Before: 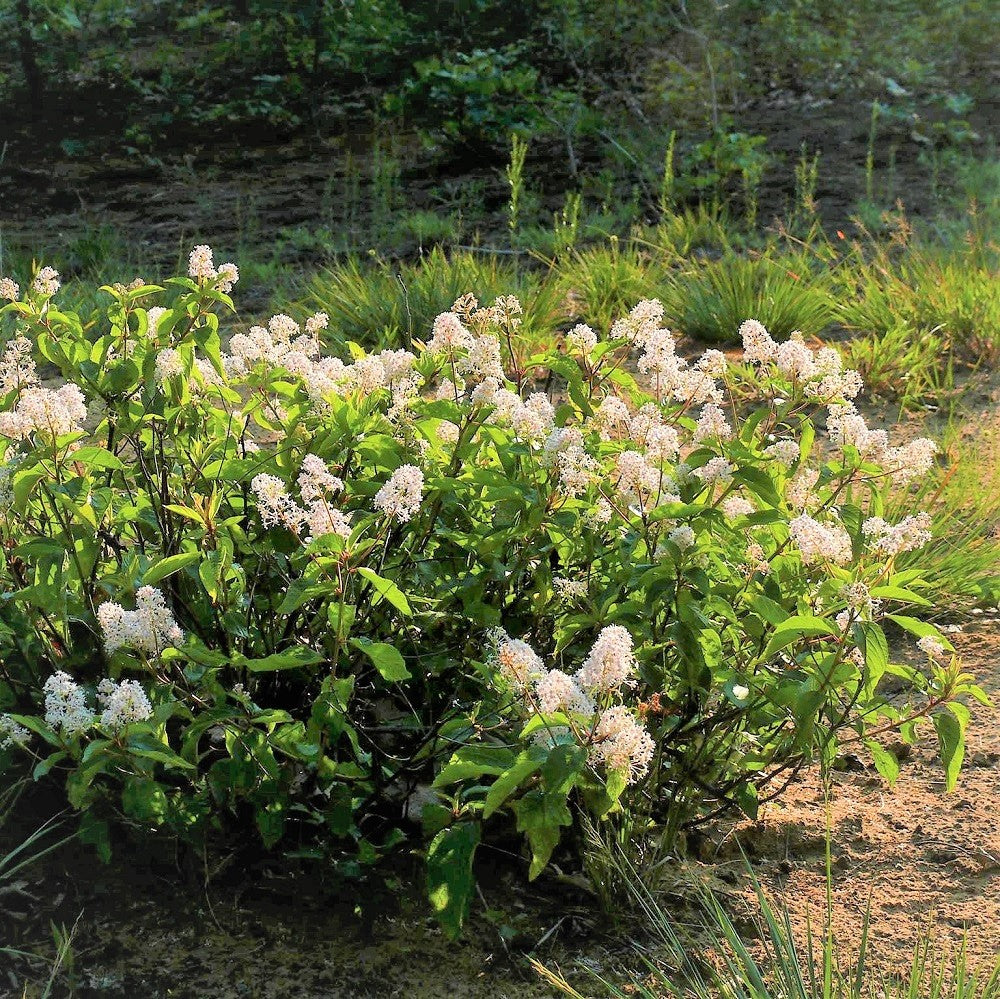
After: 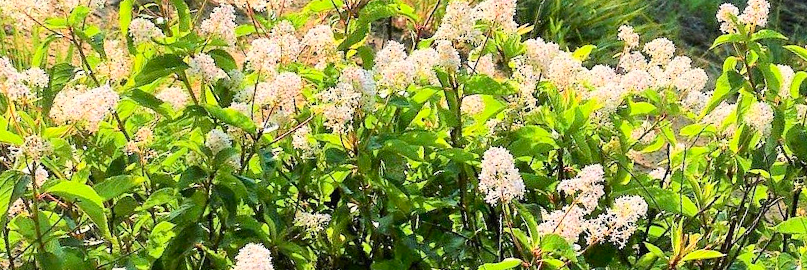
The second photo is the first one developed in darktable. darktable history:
local contrast: mode bilateral grid, contrast 100, coarseness 100, detail 94%, midtone range 0.2
crop and rotate: angle 16.12°, top 30.835%, bottom 35.653%
contrast brightness saturation: contrast 0.23, brightness 0.1, saturation 0.29
